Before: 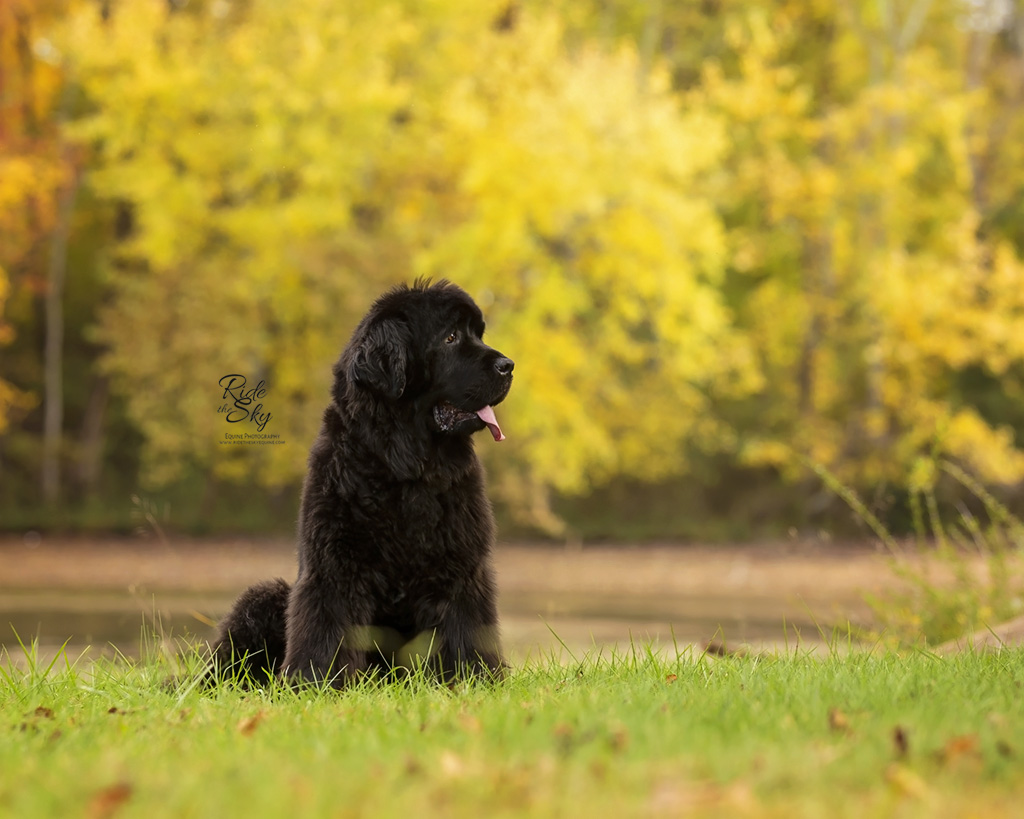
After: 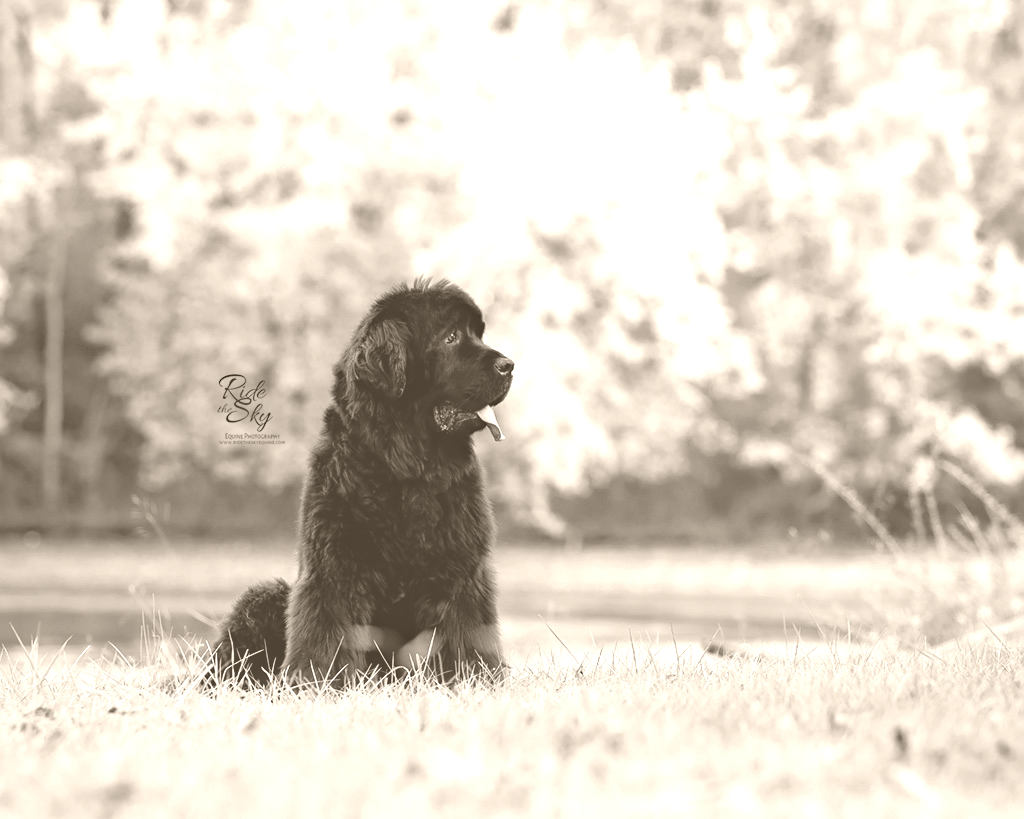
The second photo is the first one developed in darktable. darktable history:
haze removal: compatibility mode true, adaptive false
colorize: hue 34.49°, saturation 35.33%, source mix 100%, version 1
white balance: emerald 1
